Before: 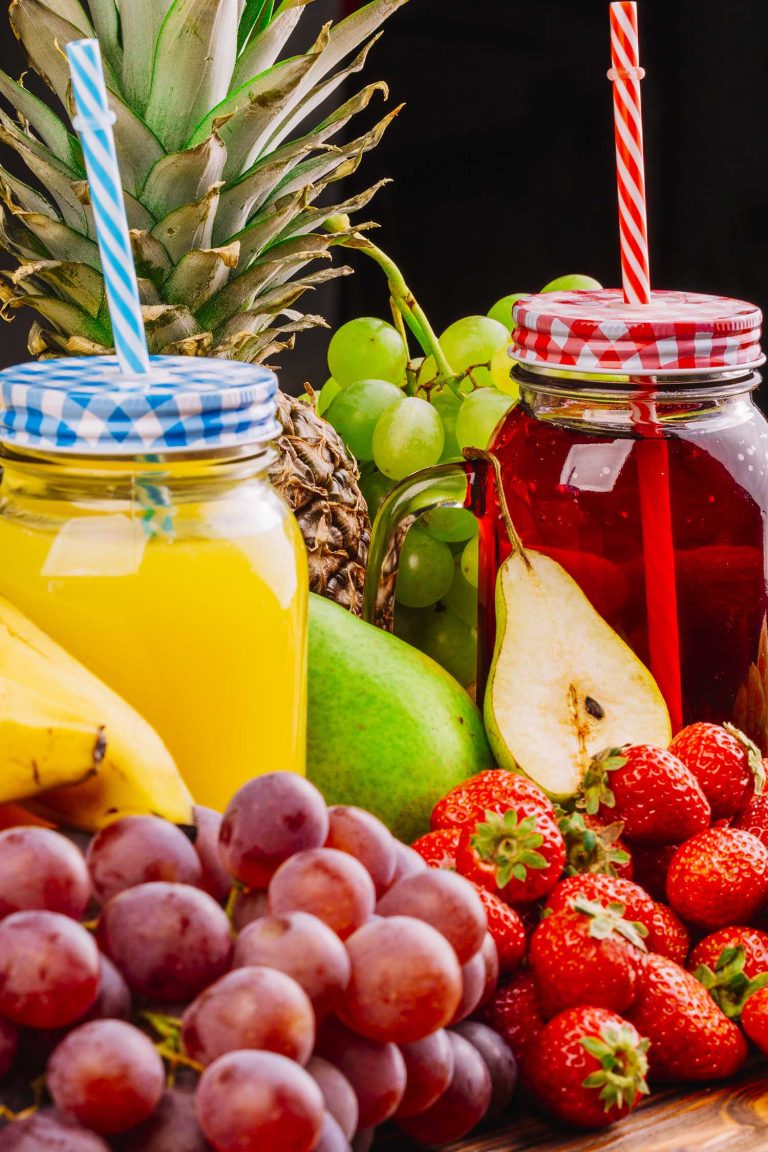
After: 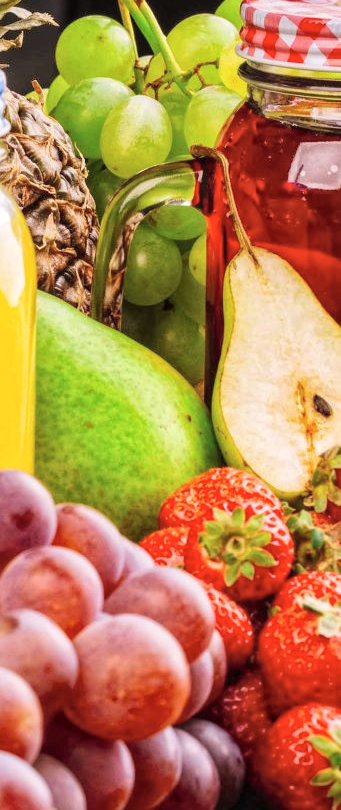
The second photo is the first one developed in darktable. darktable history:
crop: left 35.432%, top 26.233%, right 20.145%, bottom 3.432%
global tonemap: drago (1, 100), detail 1
